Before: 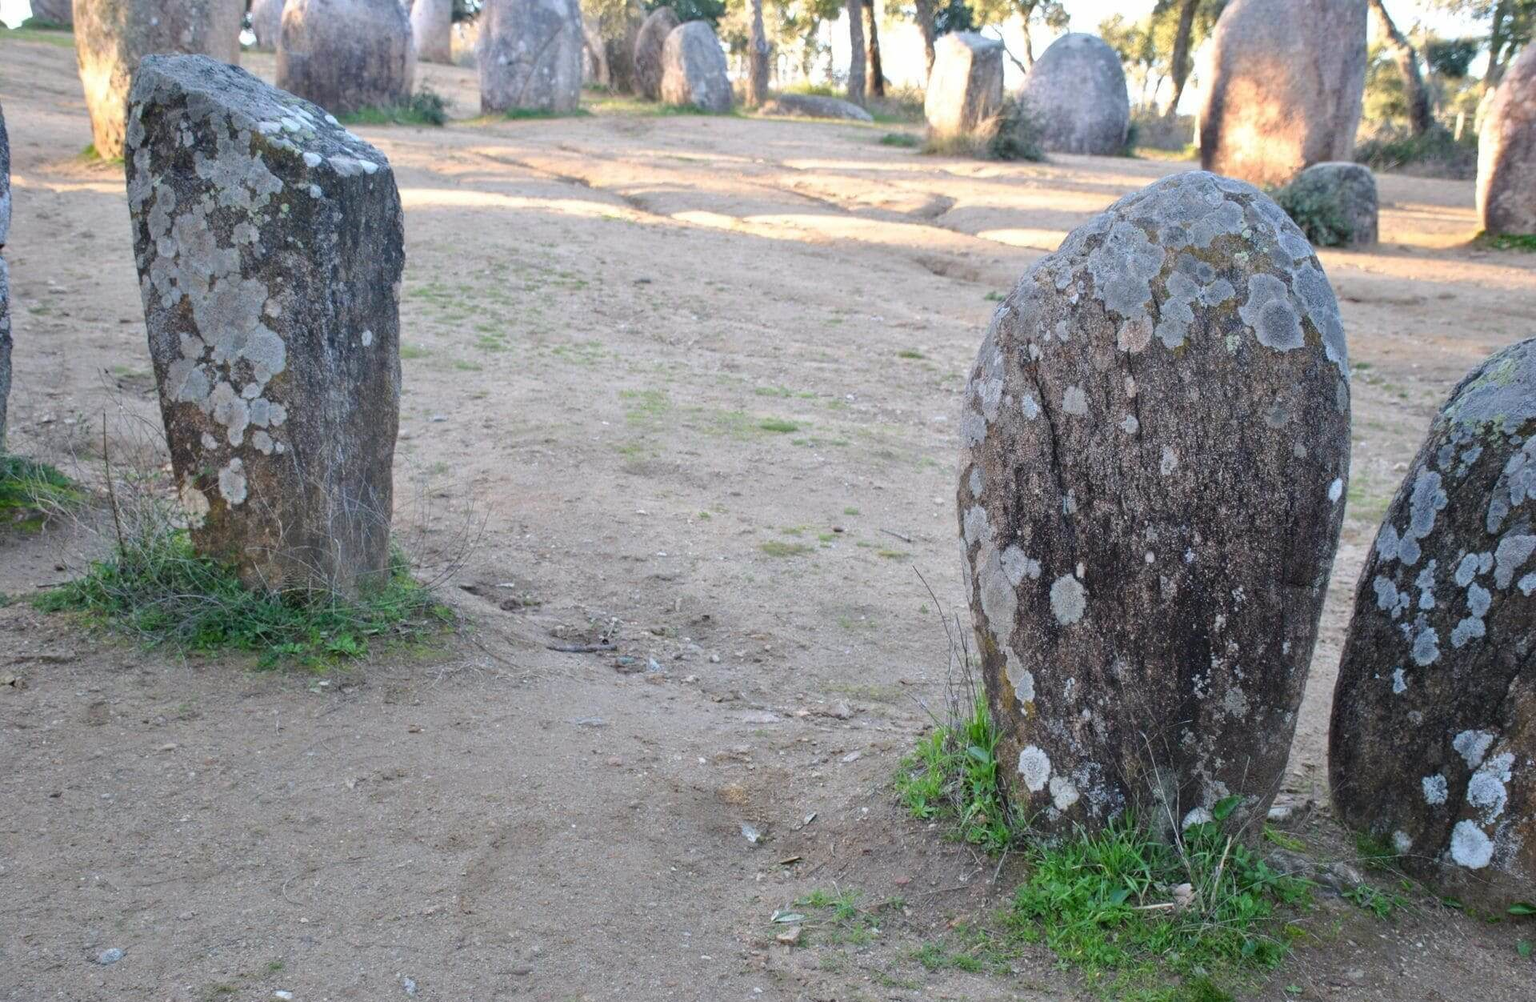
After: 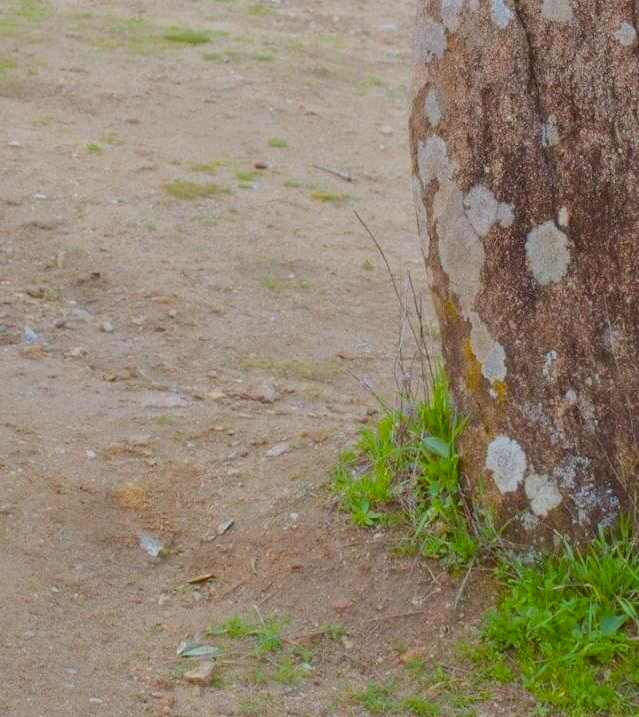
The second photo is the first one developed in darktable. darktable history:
color balance rgb: power › luminance 9.928%, power › chroma 2.82%, power › hue 58.44°, perceptual saturation grading › global saturation 19.792%, global vibrance 24.329%, contrast -24.756%
crop: left 41.025%, top 39.629%, right 25.661%, bottom 3.063%
